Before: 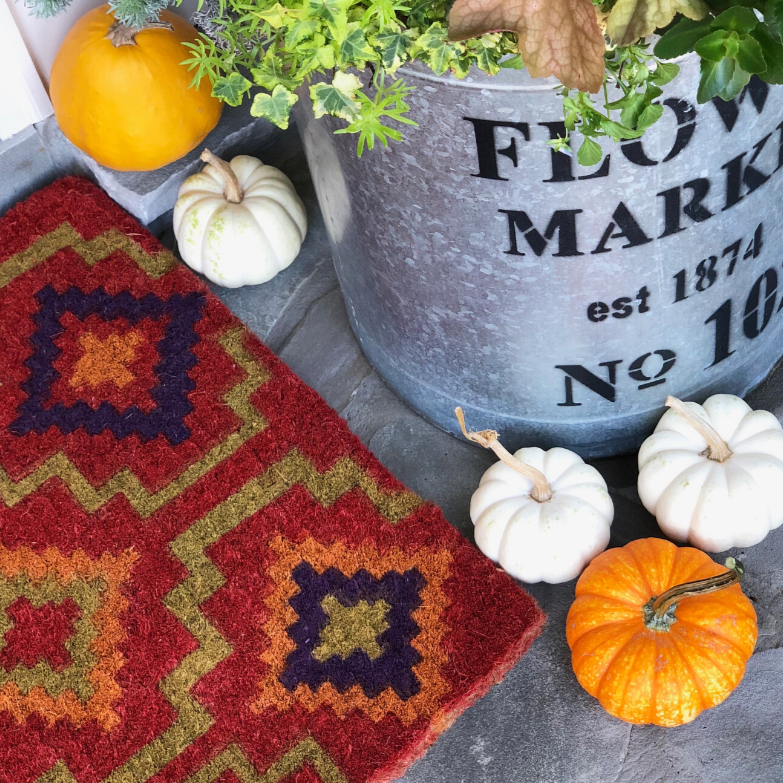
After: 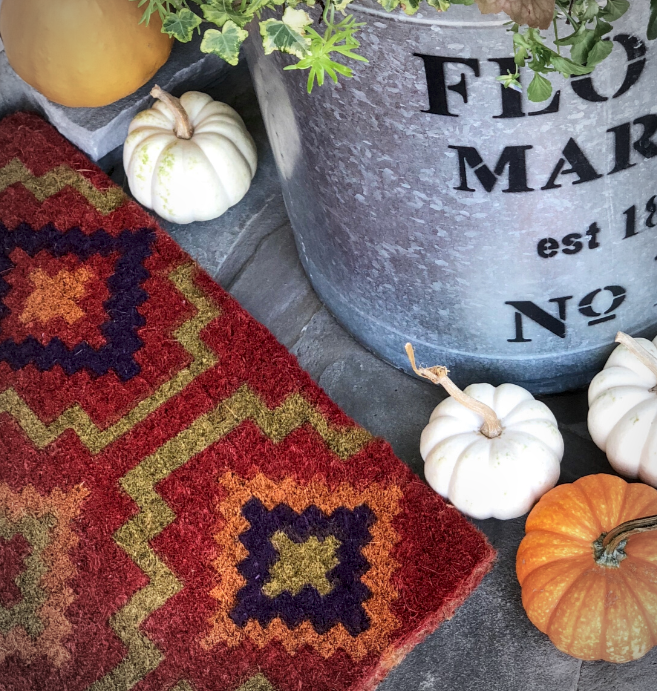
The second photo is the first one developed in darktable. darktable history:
color calibration: illuminant same as pipeline (D50), adaptation none (bypass), gamut compression 1.72
vignetting: automatic ratio true
crop: left 6.446%, top 8.188%, right 9.538%, bottom 3.548%
local contrast: highlights 83%, shadows 81%
